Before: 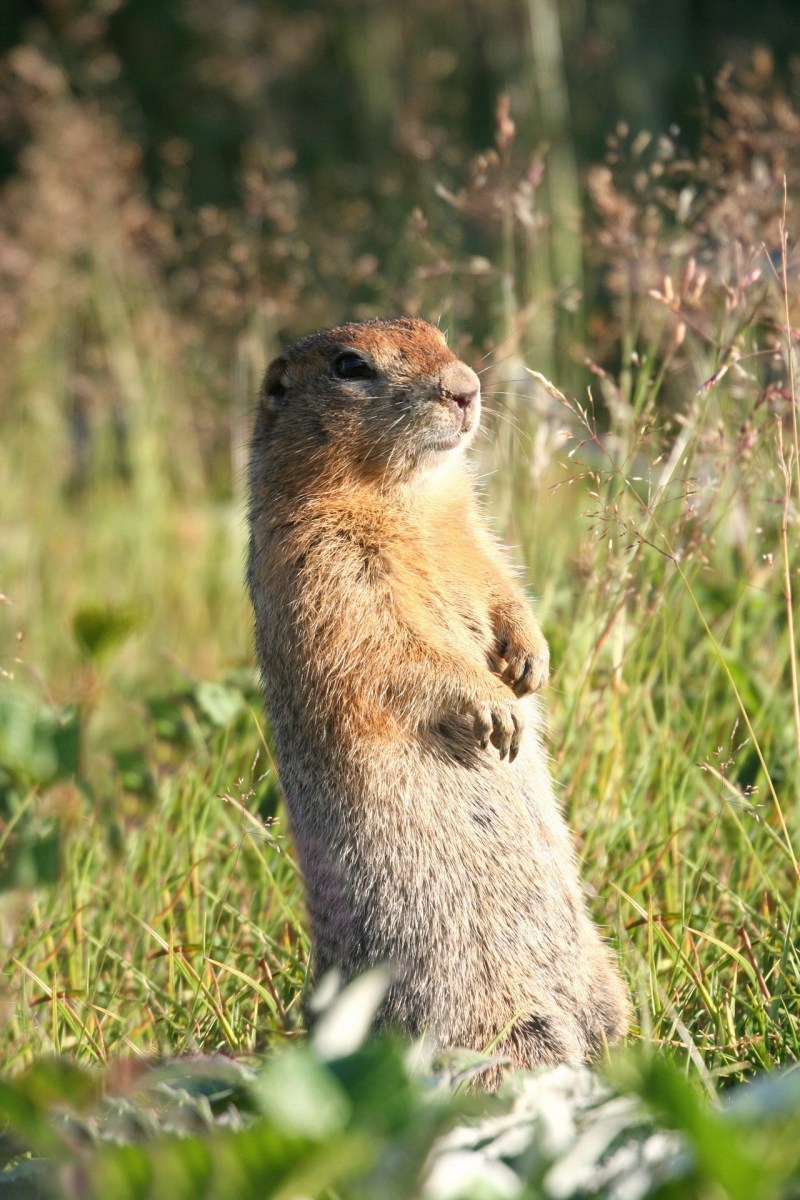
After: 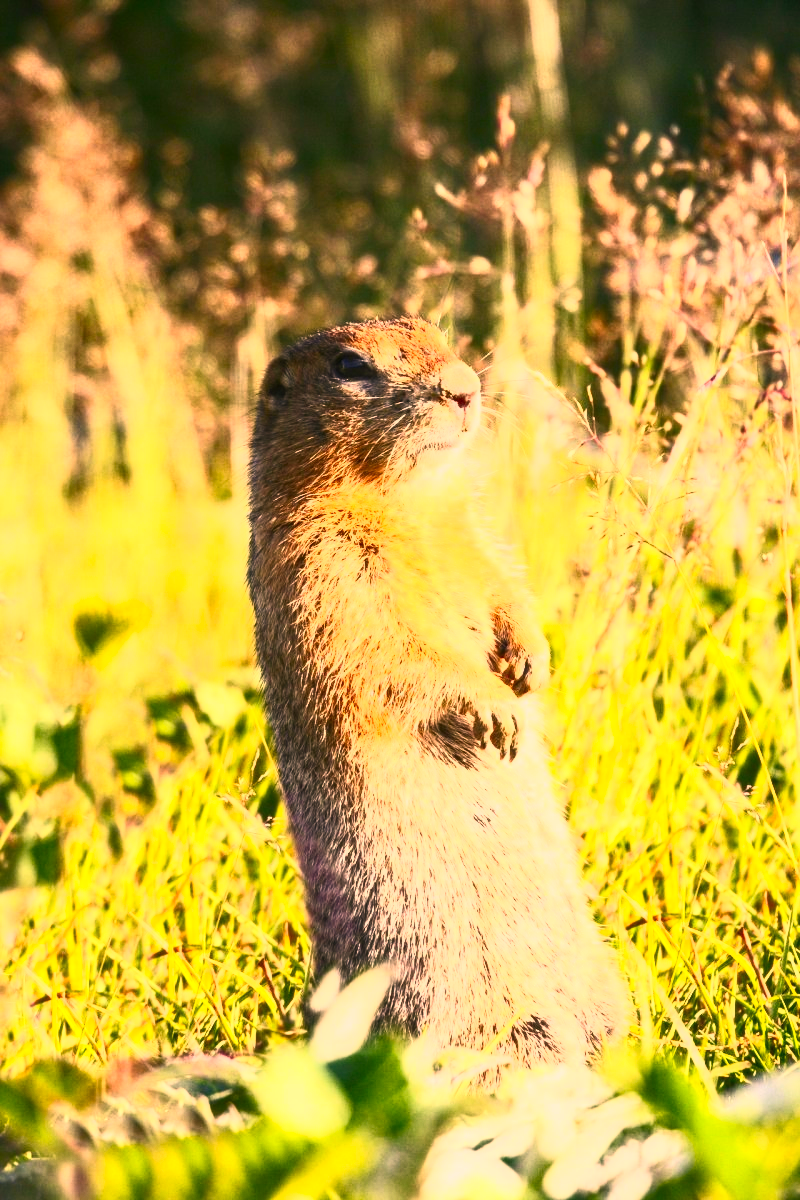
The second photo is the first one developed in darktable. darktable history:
local contrast: on, module defaults
contrast brightness saturation: contrast 0.83, brightness 0.59, saturation 0.59
color correction: highlights a* 21.88, highlights b* 22.25
